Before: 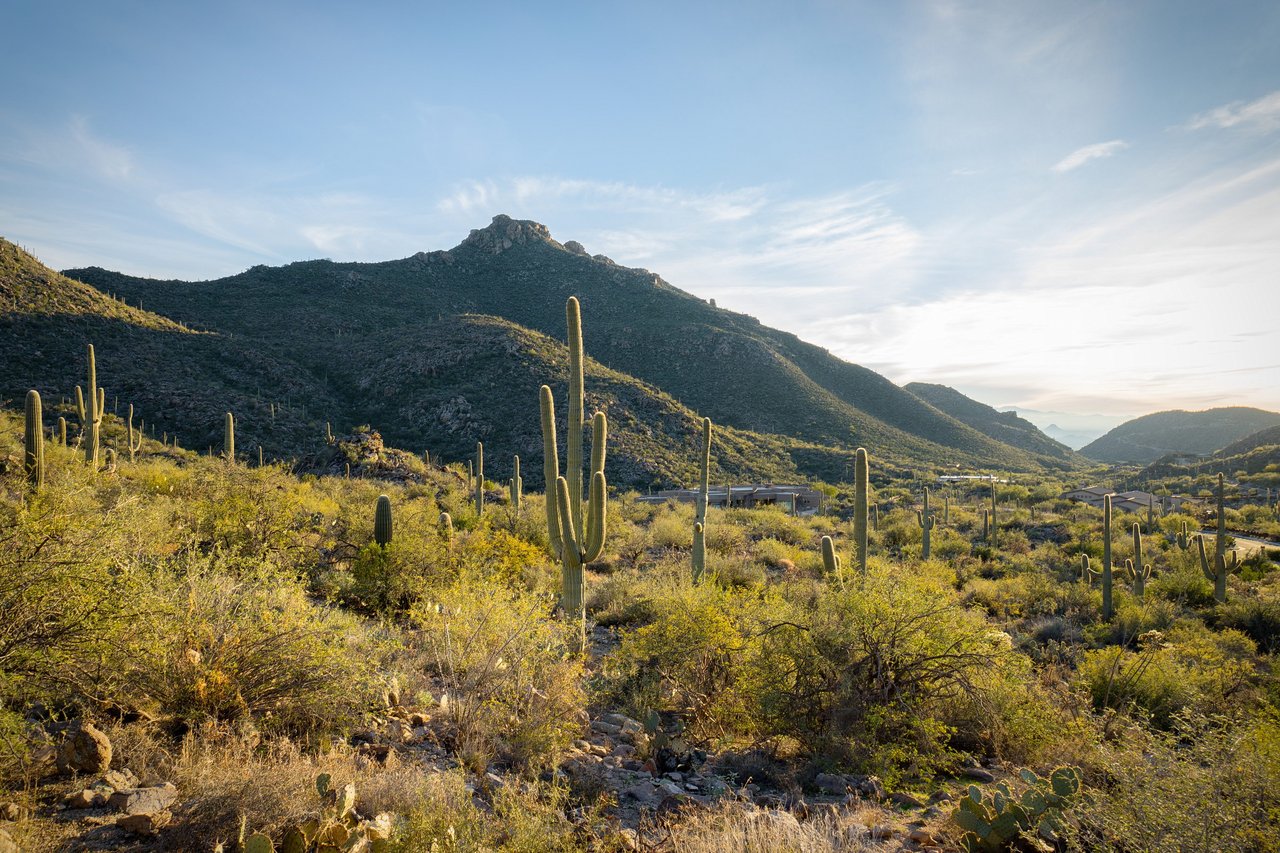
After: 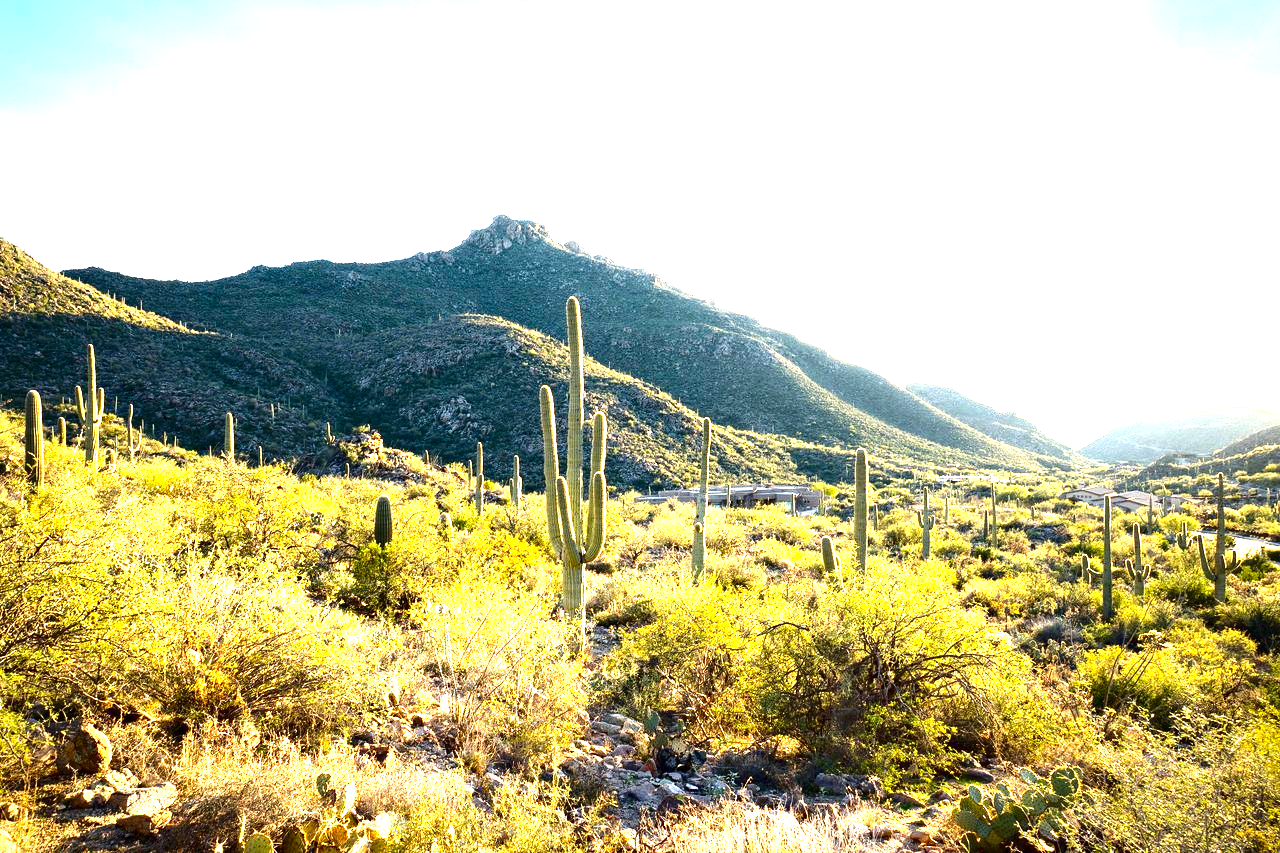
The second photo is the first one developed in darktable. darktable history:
exposure: black level correction 0, exposure 2.147 EV, compensate highlight preservation false
contrast brightness saturation: contrast 0.128, brightness -0.24, saturation 0.142
